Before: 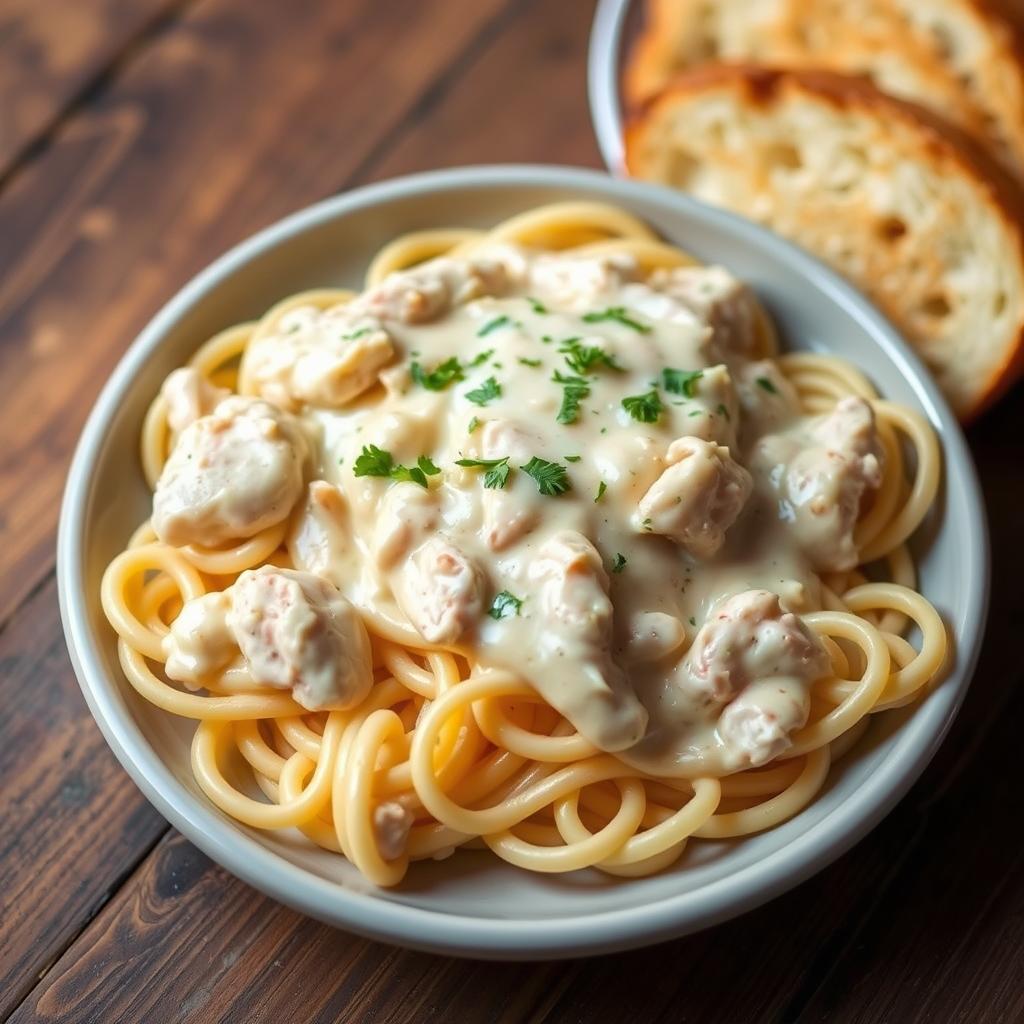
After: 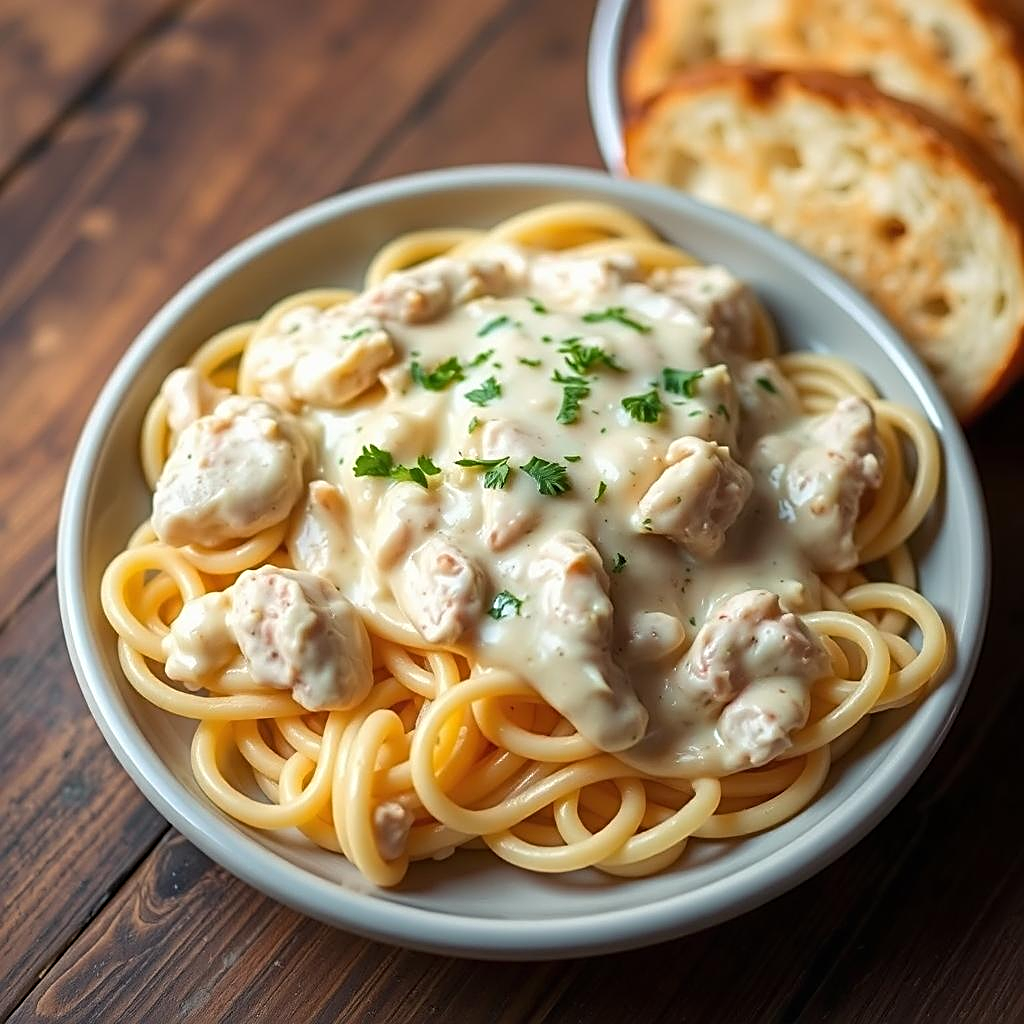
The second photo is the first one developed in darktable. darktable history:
sharpen: radius 2.581, amount 0.694
